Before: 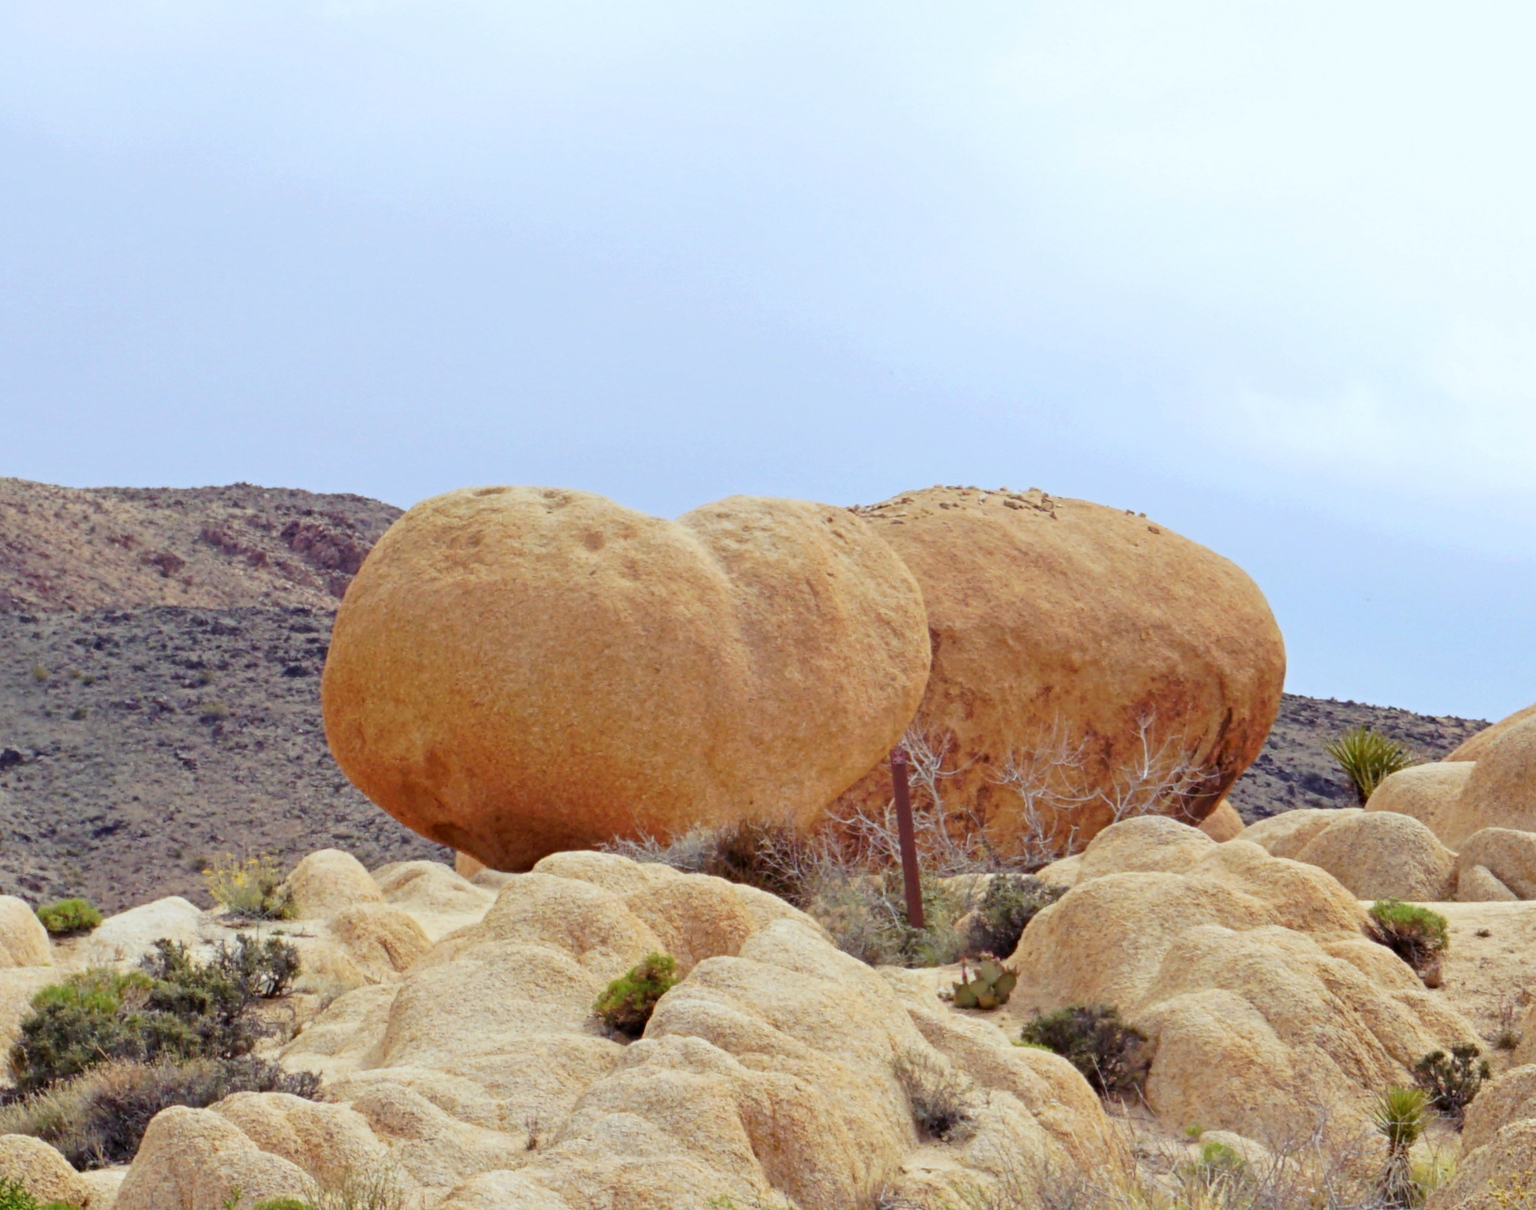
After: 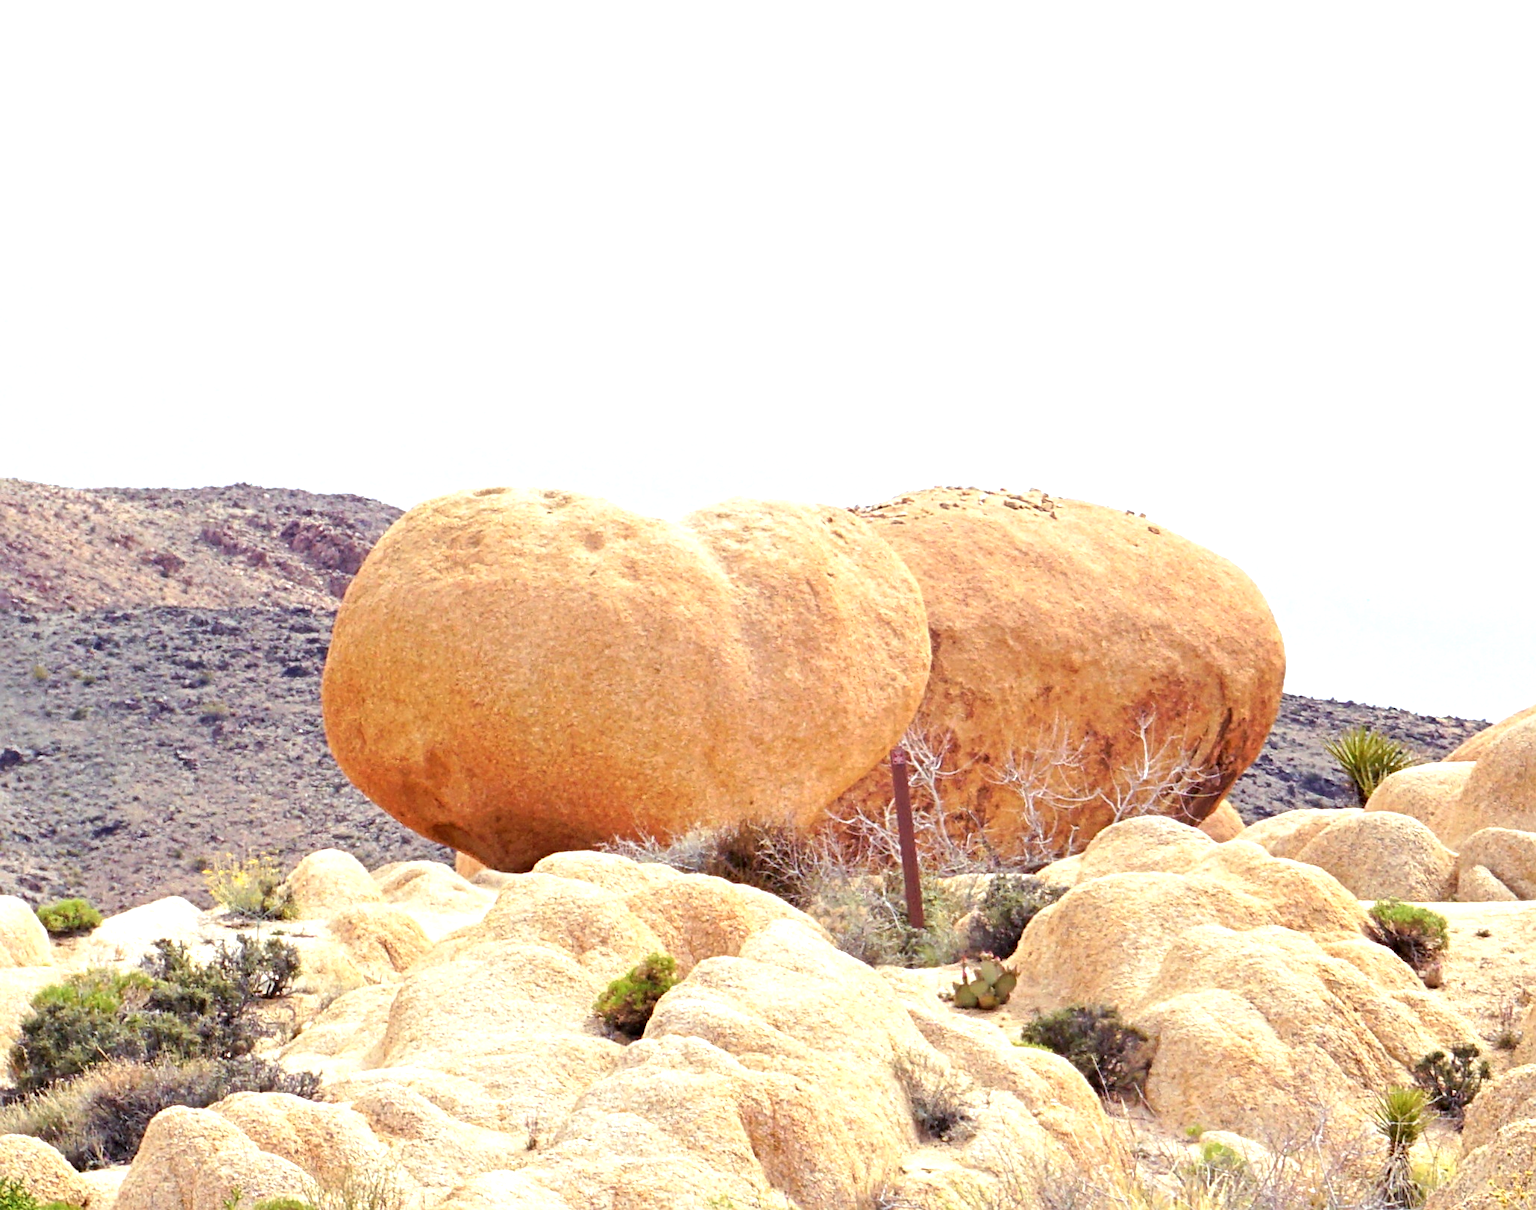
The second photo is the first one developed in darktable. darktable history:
sharpen: on, module defaults
exposure: black level correction 0, exposure 1.013 EV, compensate exposure bias true, compensate highlight preservation false
color calibration: illuminant custom, x 0.344, y 0.36, temperature 5032.77 K
